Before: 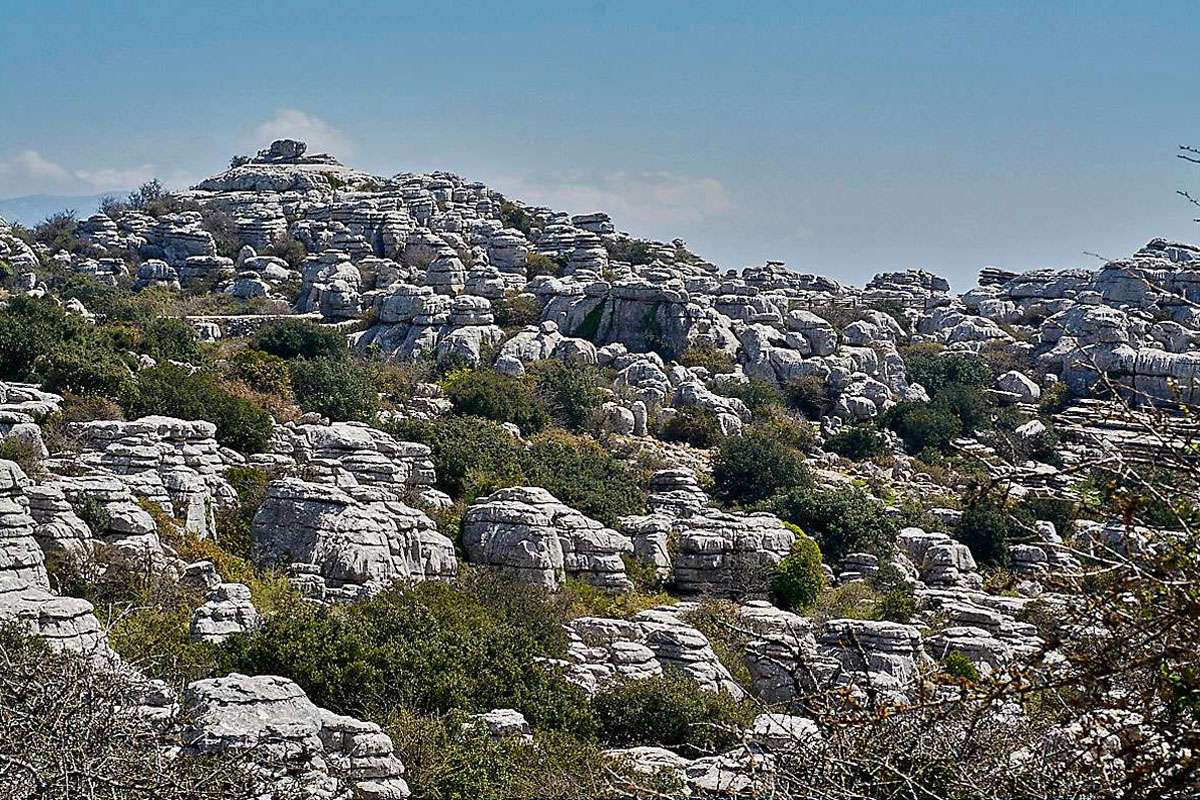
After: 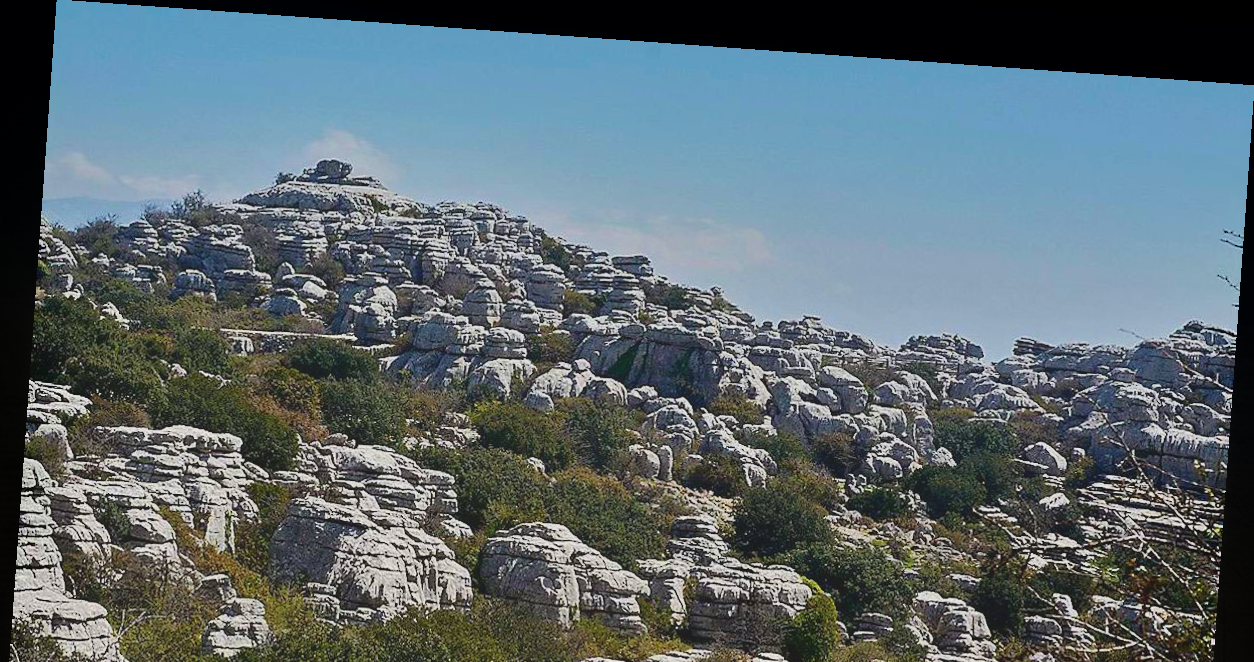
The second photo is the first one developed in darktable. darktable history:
contrast equalizer: octaves 7, y [[0.6 ×6], [0.55 ×6], [0 ×6], [0 ×6], [0 ×6]], mix -1
rotate and perspective: rotation 4.1°, automatic cropping off
crop: bottom 24.988%
velvia: on, module defaults
